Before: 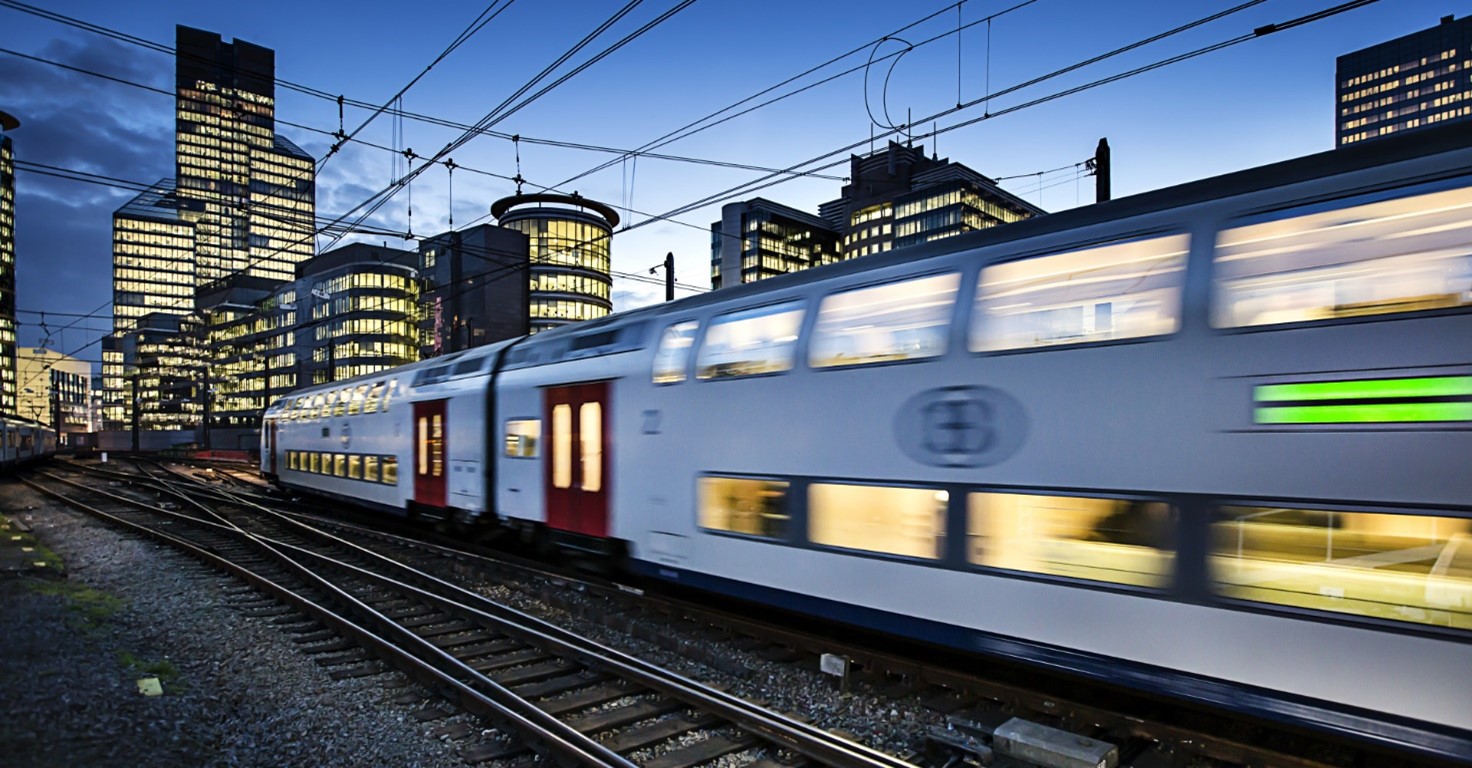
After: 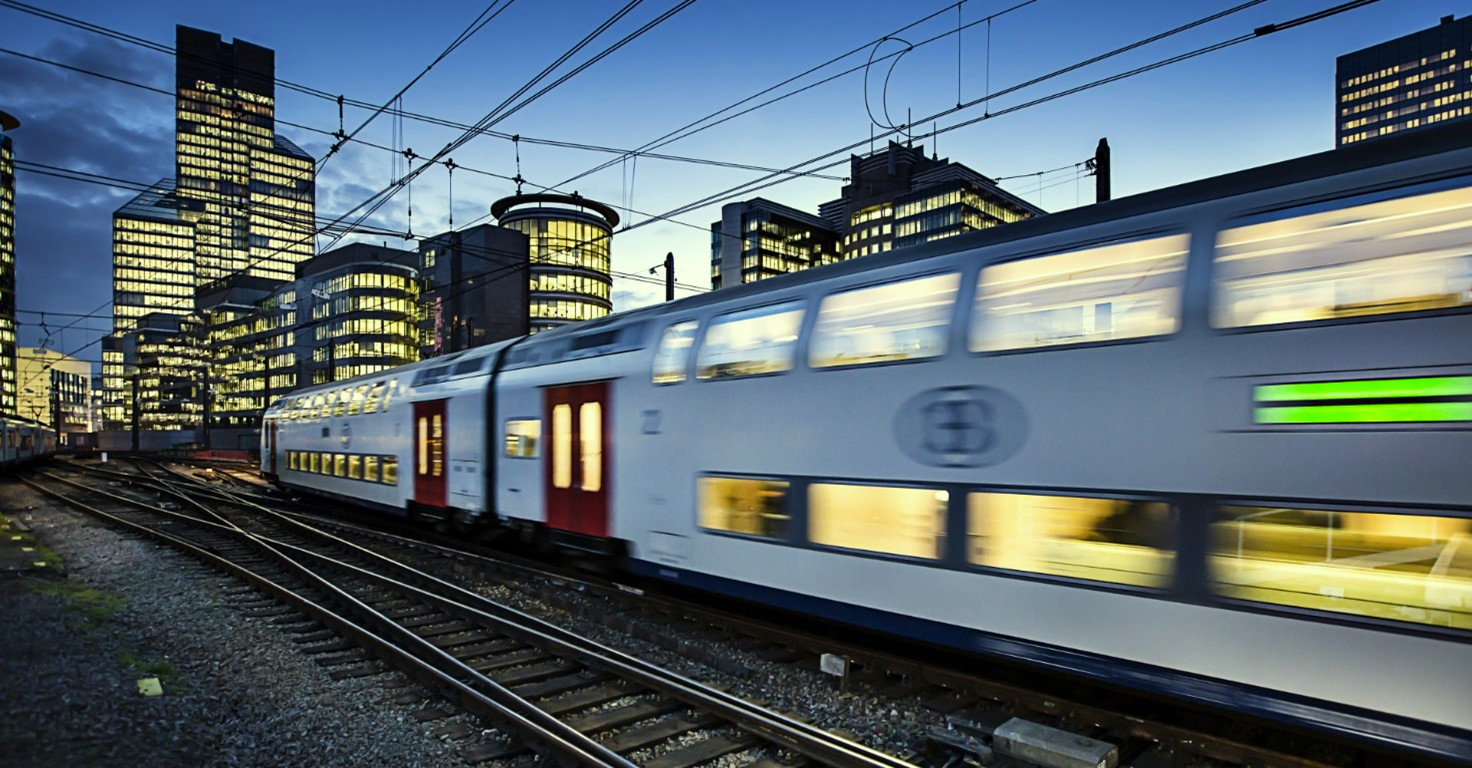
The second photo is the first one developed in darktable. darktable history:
color correction: highlights a* -5.78, highlights b* 10.95
